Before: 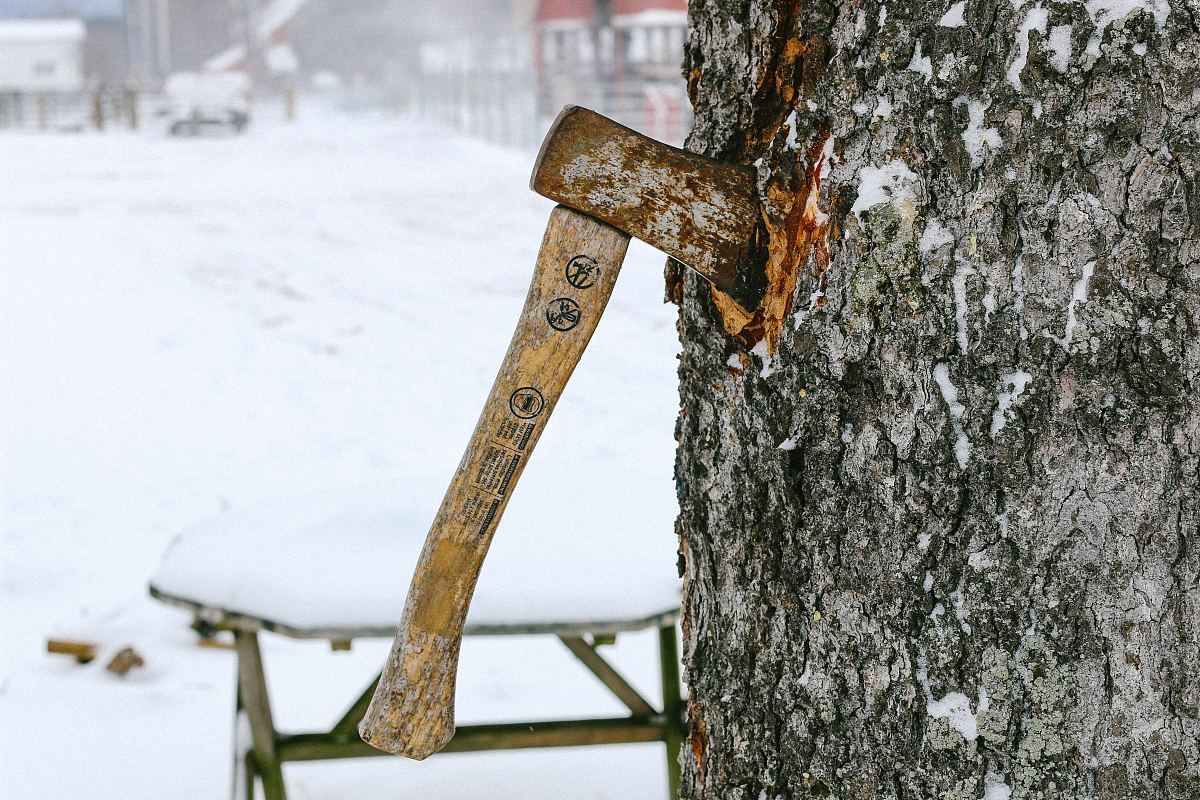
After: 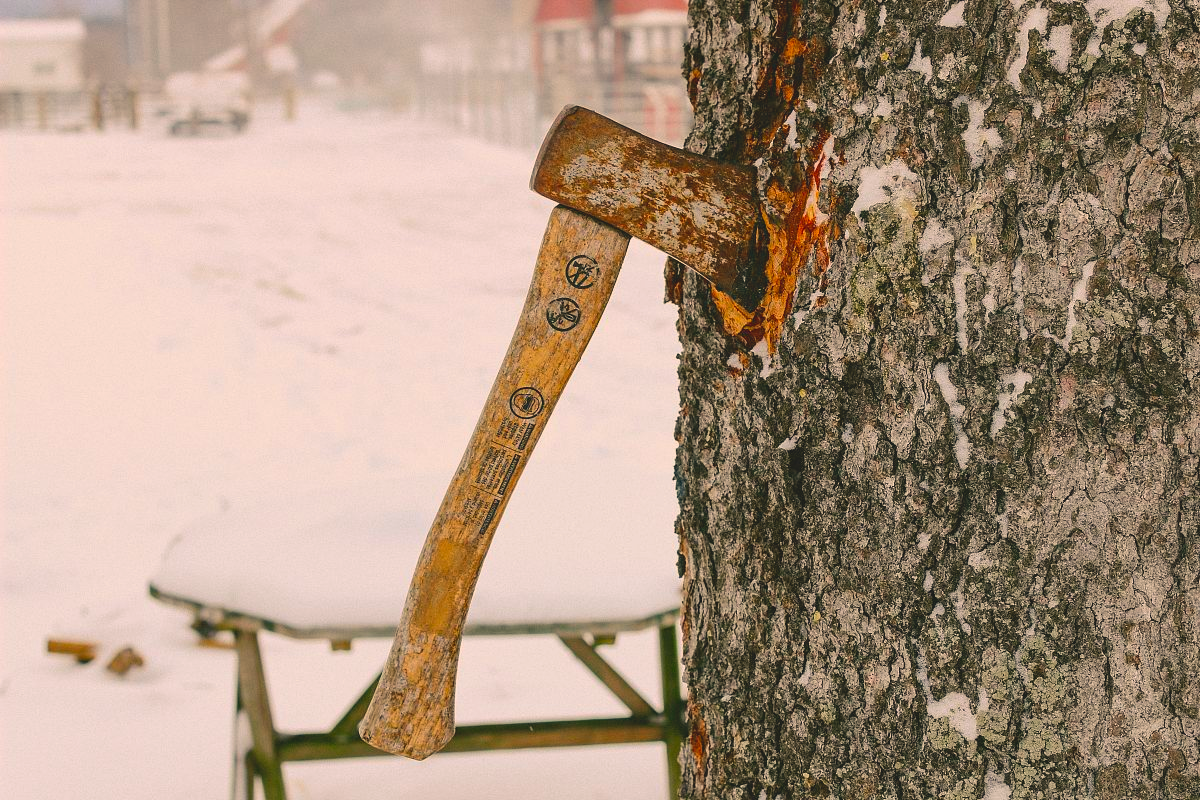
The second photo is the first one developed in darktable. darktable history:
rgb curve: curves: ch2 [(0, 0) (0.567, 0.512) (1, 1)], mode RGB, independent channels
white balance: red 1.127, blue 0.943
contrast brightness saturation: contrast -0.19, saturation 0.19
